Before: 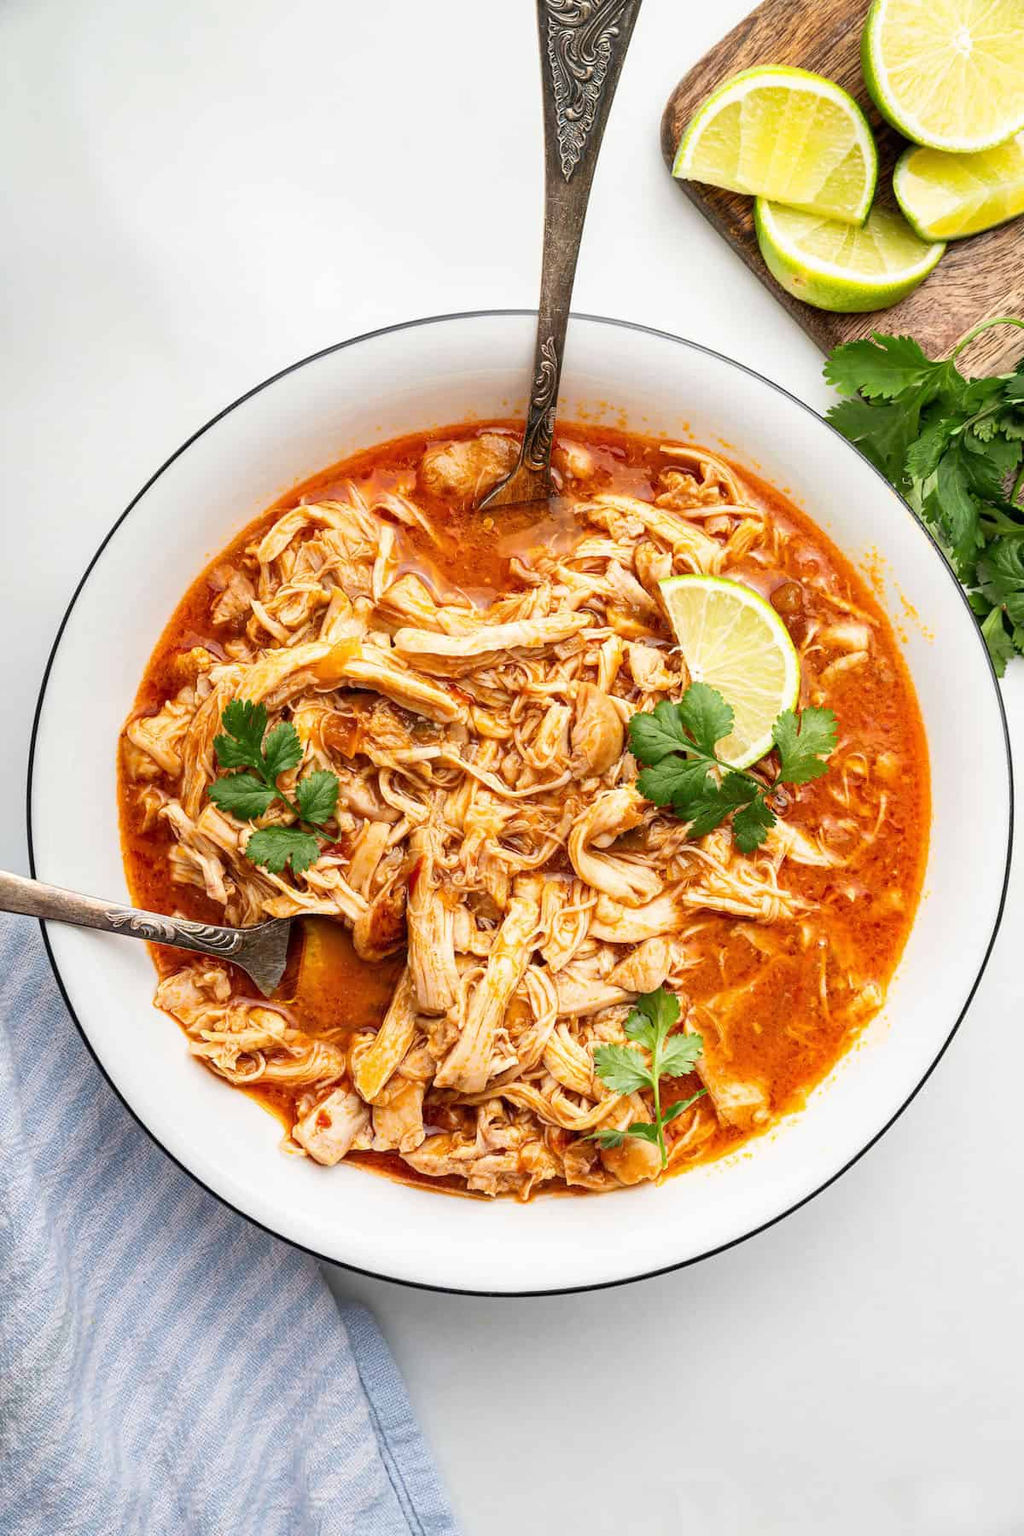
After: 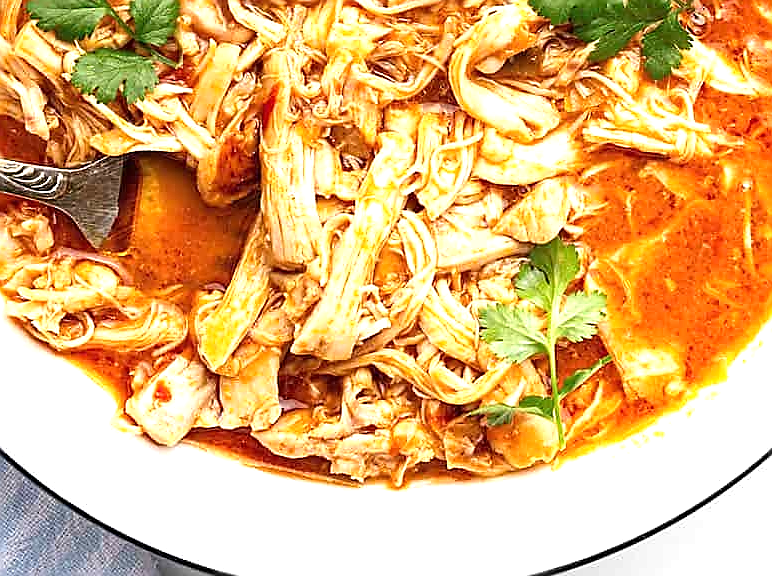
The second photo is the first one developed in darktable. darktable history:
sharpen: radius 1.4, amount 1.25, threshold 0.7
crop: left 18.091%, top 51.13%, right 17.525%, bottom 16.85%
exposure: black level correction 0, exposure 0.7 EV, compensate exposure bias true, compensate highlight preservation false
